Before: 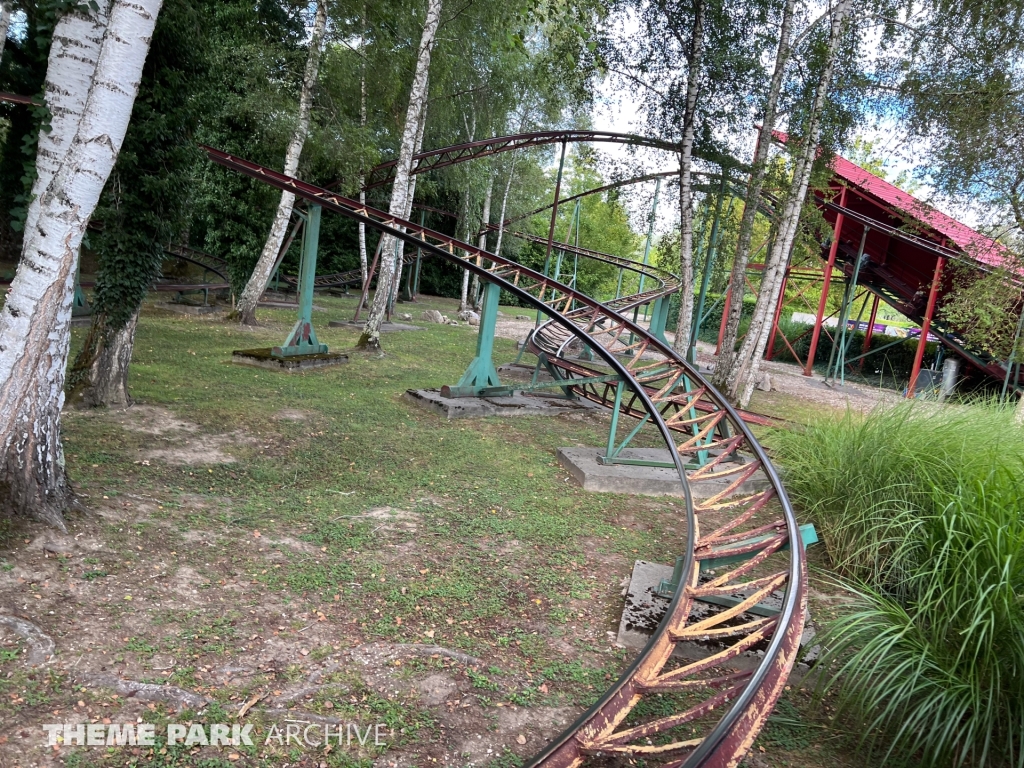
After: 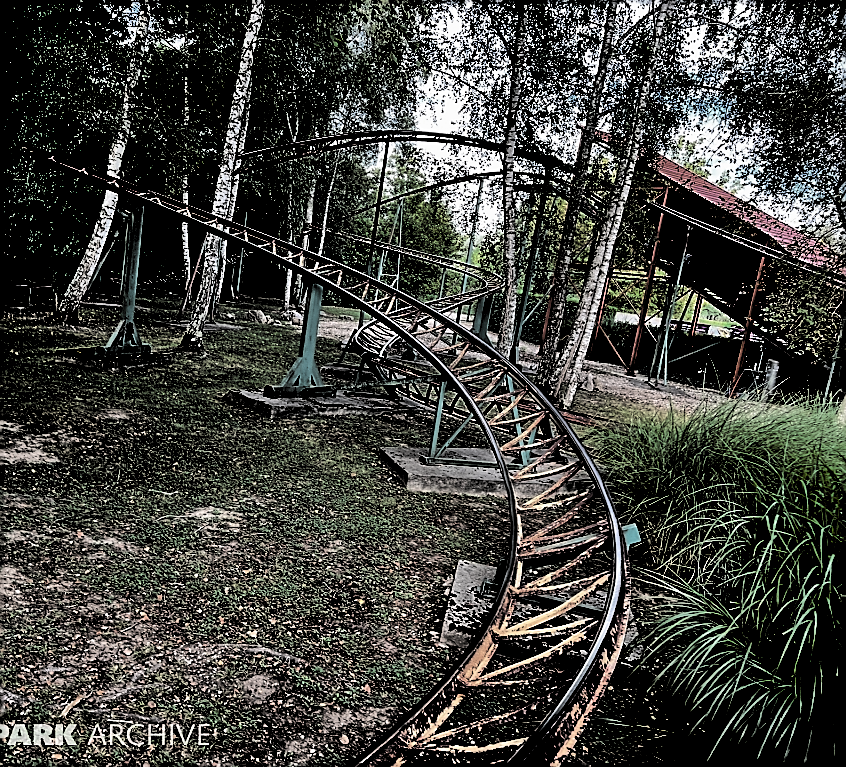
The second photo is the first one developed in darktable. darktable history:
sharpen: radius 1.355, amount 1.253, threshold 0.835
crop: left 17.34%, bottom 0.025%
exposure: black level correction 0.055, exposure -0.037 EV, compensate exposure bias true, compensate highlight preservation false
tone curve: curves: ch0 [(0, 0) (0.003, 0.072) (0.011, 0.073) (0.025, 0.072) (0.044, 0.076) (0.069, 0.089) (0.1, 0.103) (0.136, 0.123) (0.177, 0.158) (0.224, 0.21) (0.277, 0.275) (0.335, 0.372) (0.399, 0.463) (0.468, 0.556) (0.543, 0.633) (0.623, 0.712) (0.709, 0.795) (0.801, 0.869) (0.898, 0.942) (1, 1)], color space Lab, independent channels, preserve colors none
shadows and highlights: shadows 53.08, soften with gaussian
levels: black 8.57%, levels [0.514, 0.759, 1]
color zones: curves: ch0 [(0, 0.5) (0.125, 0.4) (0.25, 0.5) (0.375, 0.4) (0.5, 0.4) (0.625, 0.35) (0.75, 0.35) (0.875, 0.5)]; ch1 [(0, 0.35) (0.125, 0.45) (0.25, 0.35) (0.375, 0.35) (0.5, 0.35) (0.625, 0.35) (0.75, 0.45) (0.875, 0.35)]; ch2 [(0, 0.6) (0.125, 0.5) (0.25, 0.5) (0.375, 0.6) (0.5, 0.6) (0.625, 0.5) (0.75, 0.5) (0.875, 0.5)]
